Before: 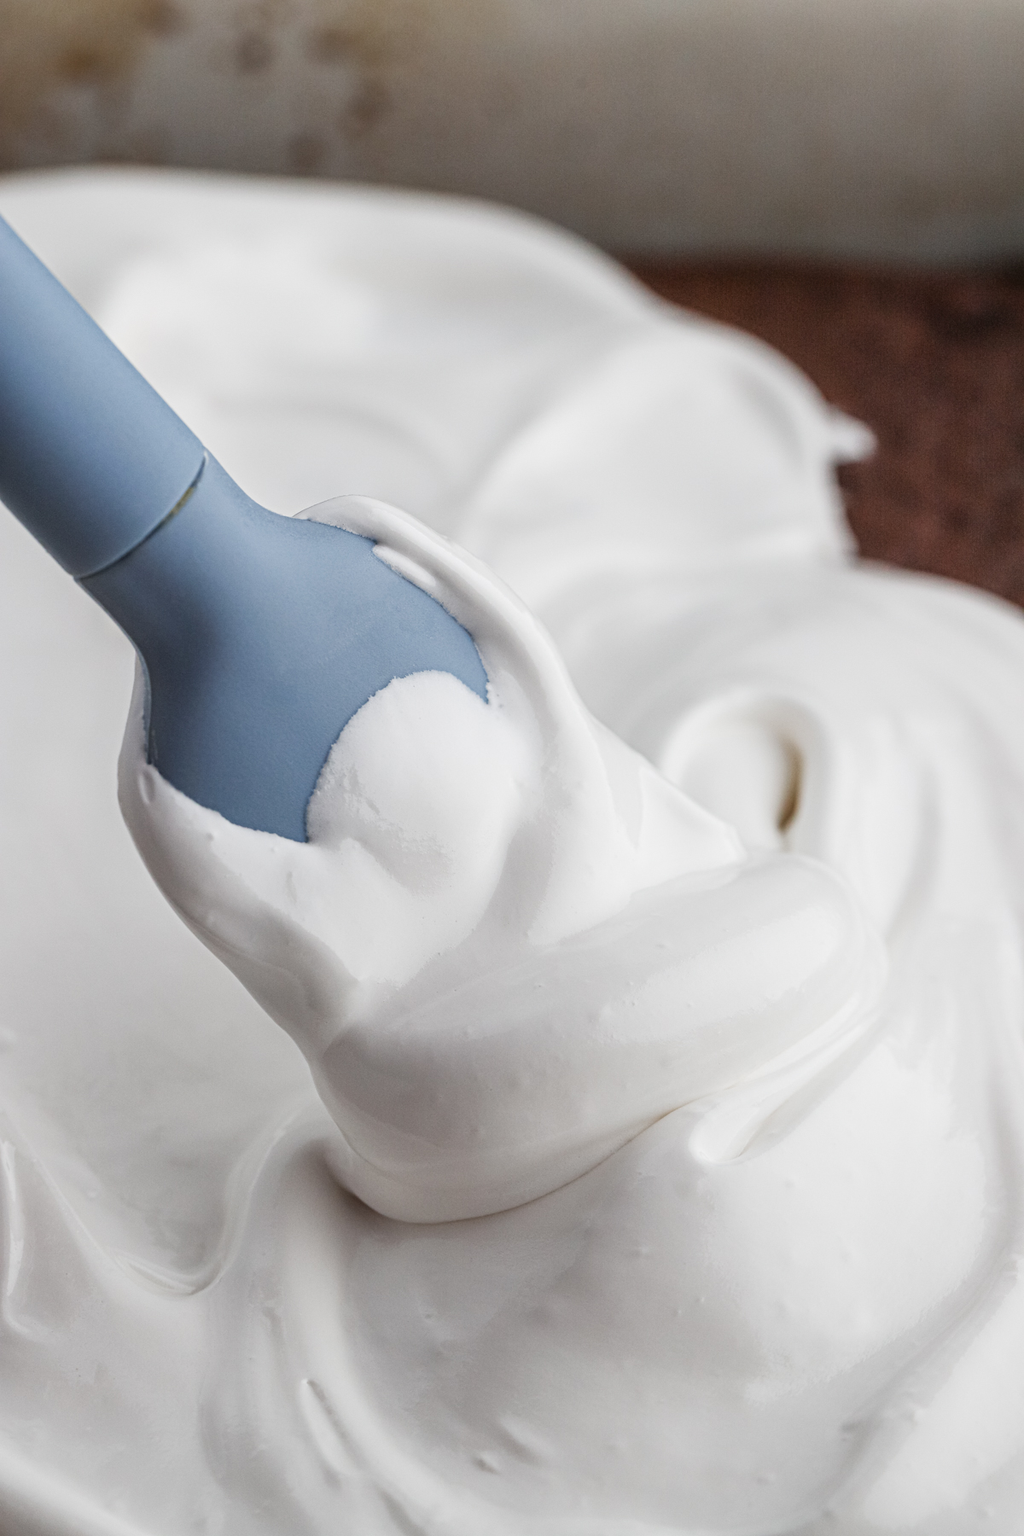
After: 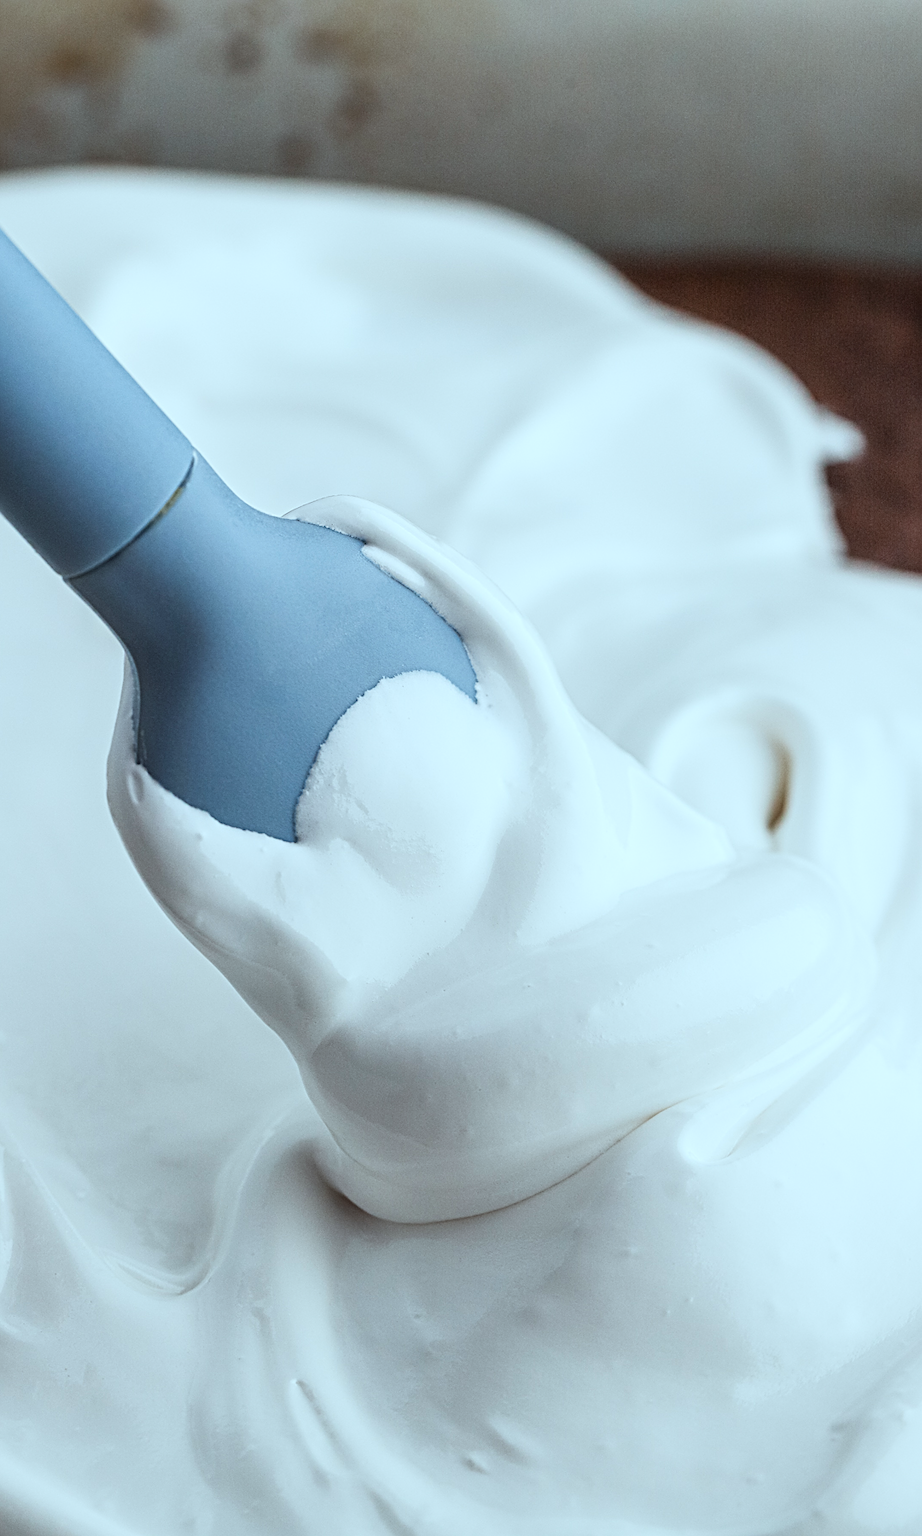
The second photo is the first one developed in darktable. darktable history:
tone equalizer: on, module defaults
crop and rotate: left 1.088%, right 8.807%
contrast brightness saturation: contrast 0.15, brightness 0.05
color correction: highlights a* -10.04, highlights b* -10.37
sharpen: on, module defaults
